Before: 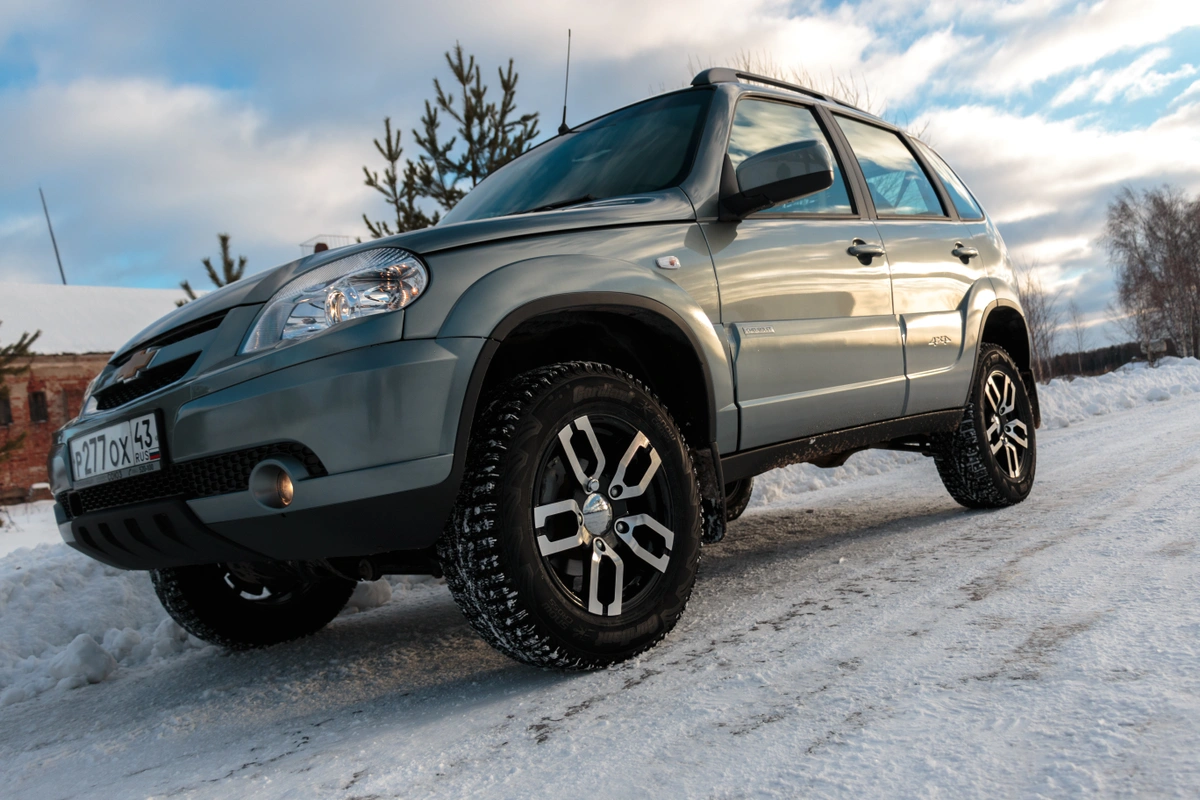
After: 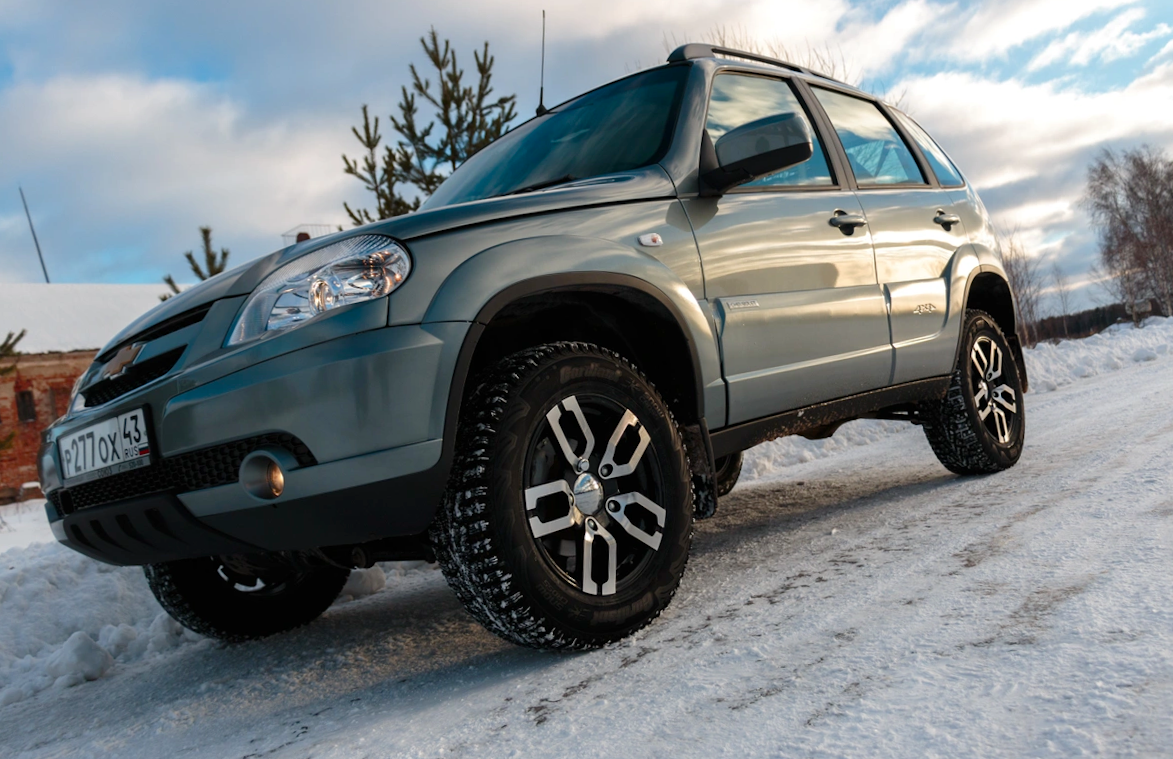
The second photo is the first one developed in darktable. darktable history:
color balance rgb: perceptual saturation grading › global saturation 20%, perceptual saturation grading › highlights -25%, perceptual saturation grading › shadows 25%
rotate and perspective: rotation -2°, crop left 0.022, crop right 0.978, crop top 0.049, crop bottom 0.951
